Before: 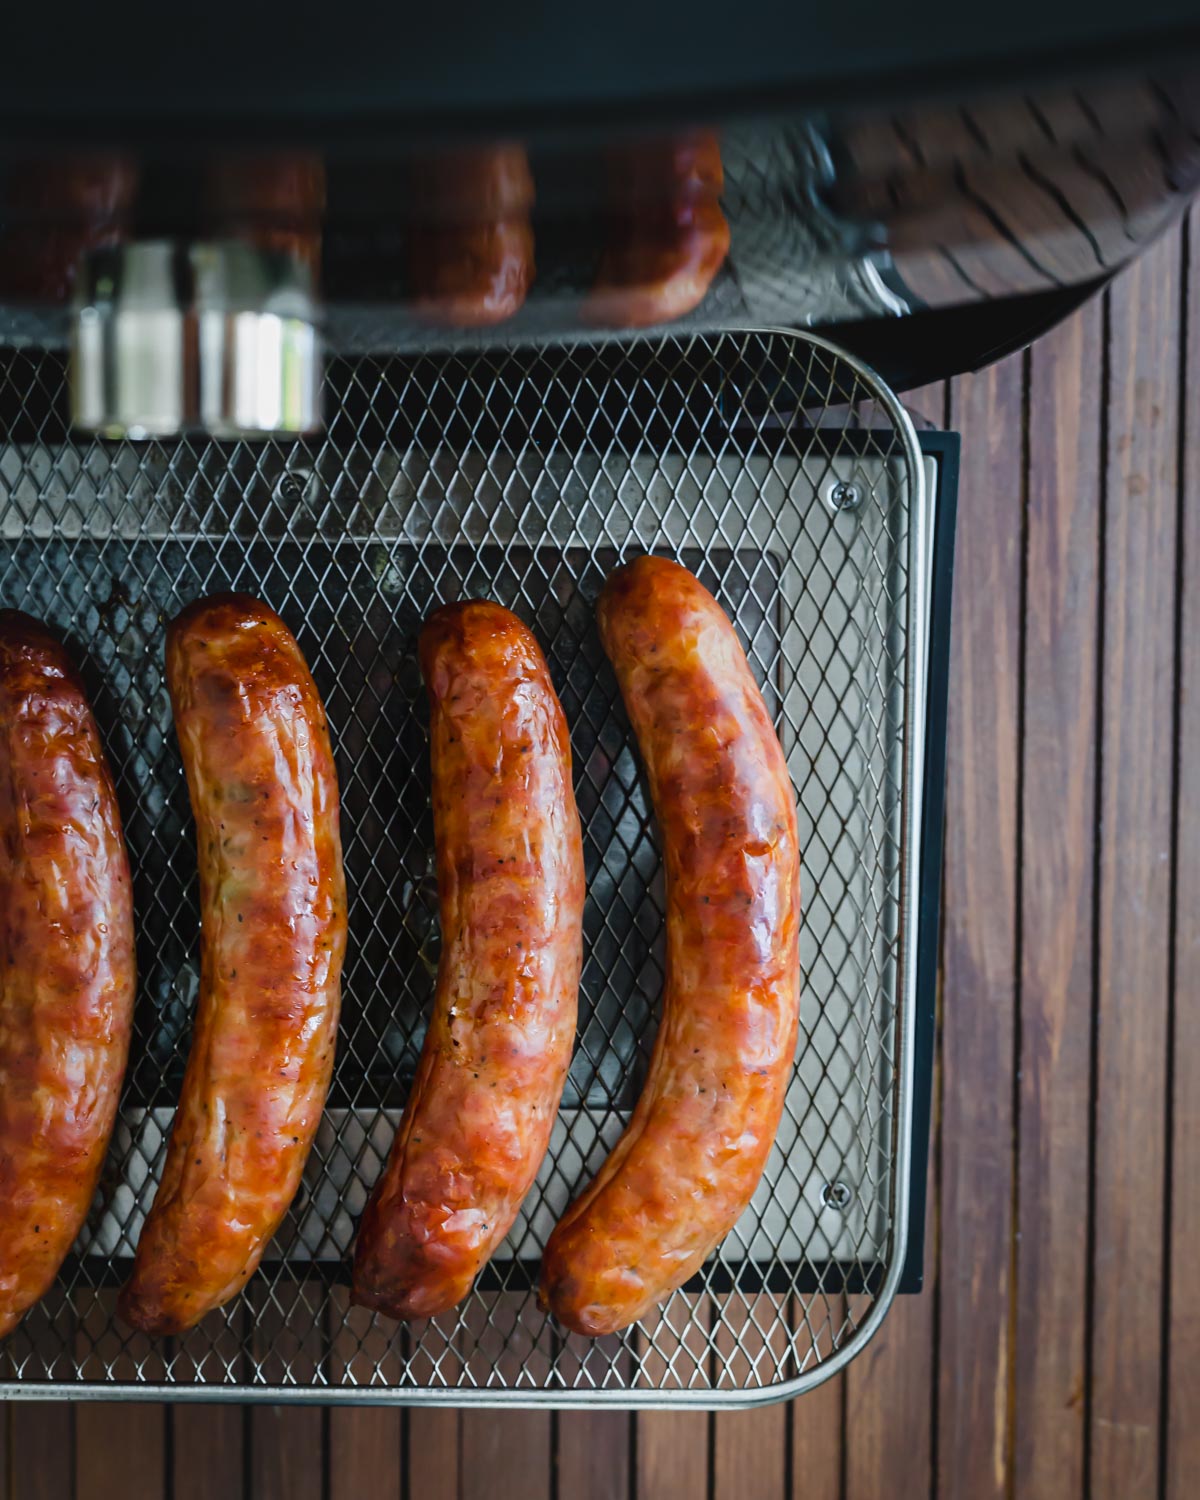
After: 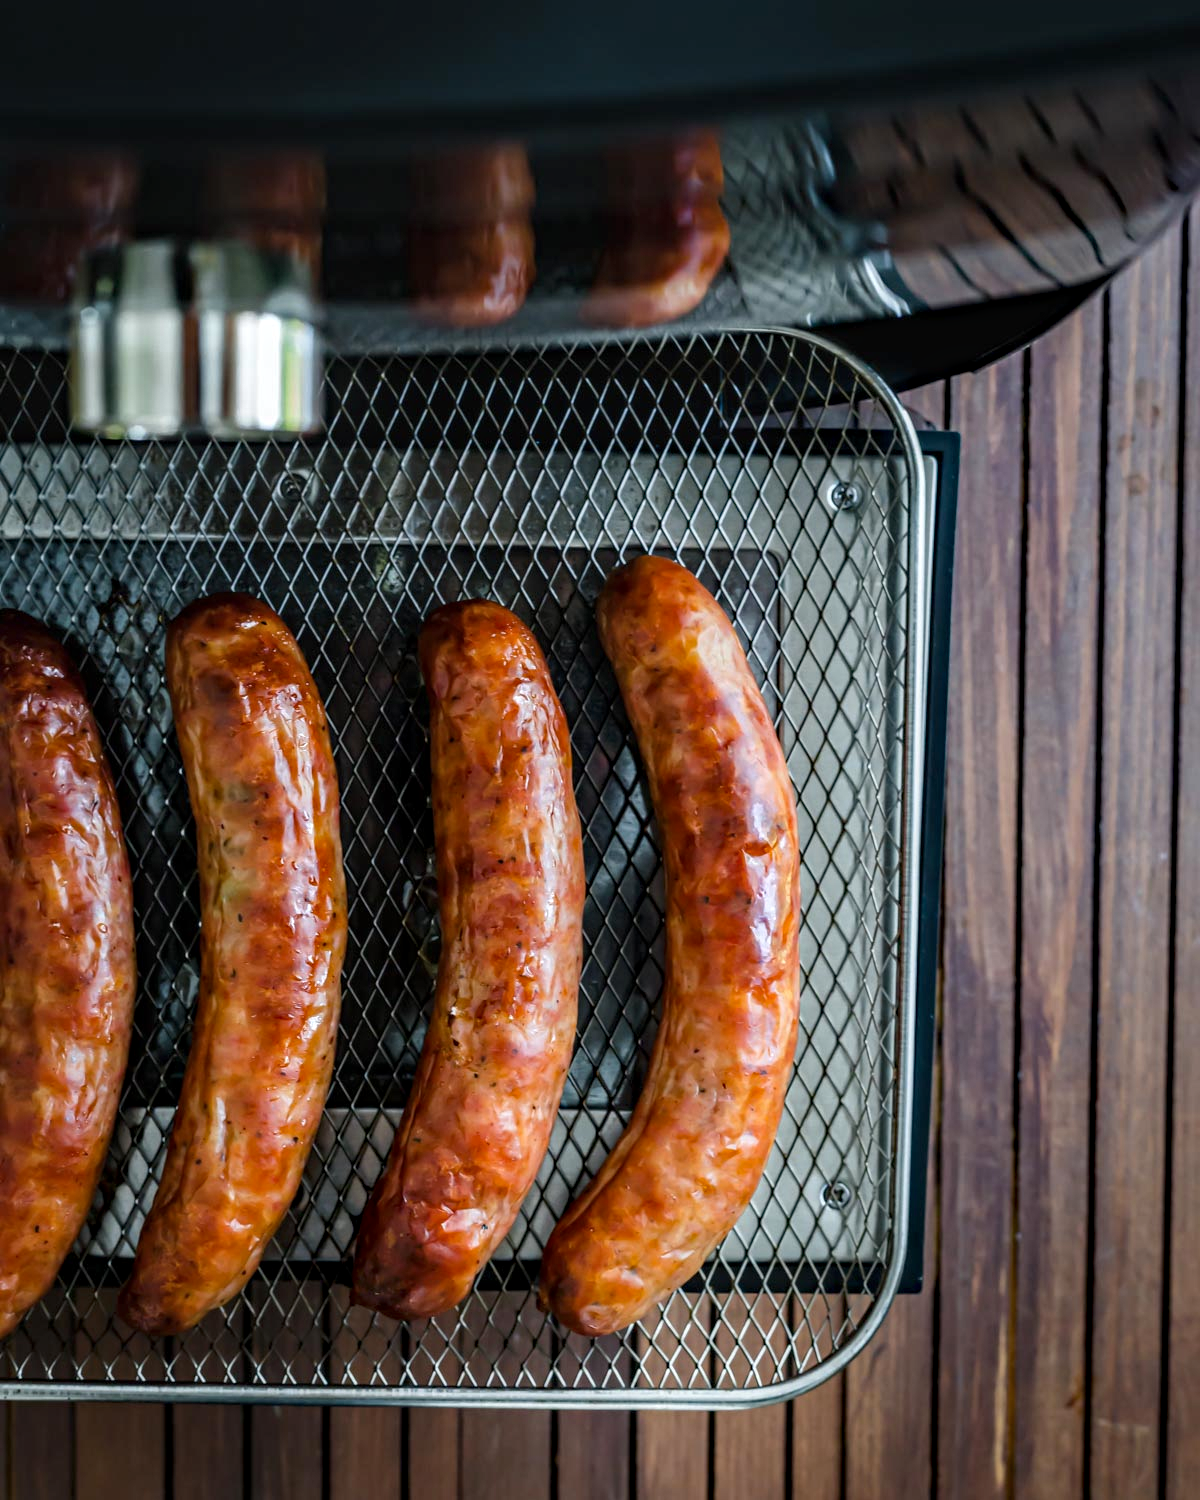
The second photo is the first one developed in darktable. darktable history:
shadows and highlights: shadows 2.96, highlights -17.73, soften with gaussian
haze removal: compatibility mode true, adaptive false
local contrast: detail 130%
